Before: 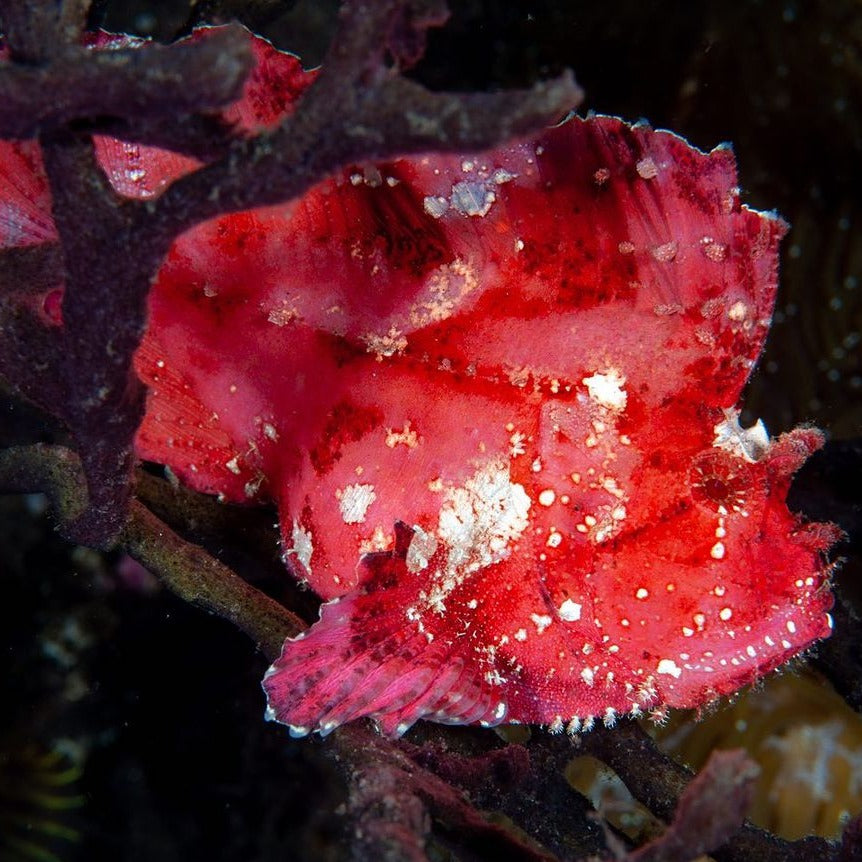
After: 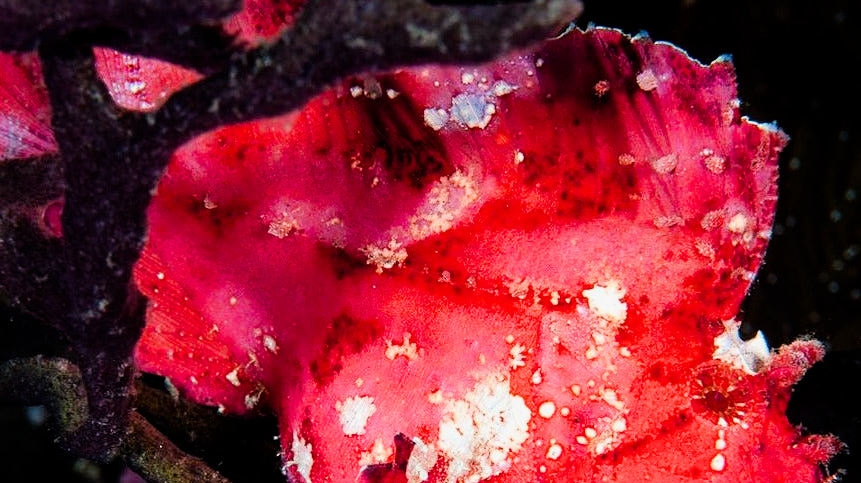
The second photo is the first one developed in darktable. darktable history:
filmic rgb: black relative exposure -7.65 EV, white relative exposure 4.56 EV, hardness 3.61, iterations of high-quality reconstruction 10
exposure: exposure 0.566 EV, compensate exposure bias true, compensate highlight preservation false
color balance rgb: perceptual saturation grading › global saturation 19.326%, global vibrance 20%
crop and rotate: top 10.421%, bottom 33.544%
tone equalizer: -8 EV -0.718 EV, -7 EV -0.701 EV, -6 EV -0.605 EV, -5 EV -0.363 EV, -3 EV 0.372 EV, -2 EV 0.6 EV, -1 EV 0.675 EV, +0 EV 0.738 EV, edges refinement/feathering 500, mask exposure compensation -1.57 EV, preserve details no
